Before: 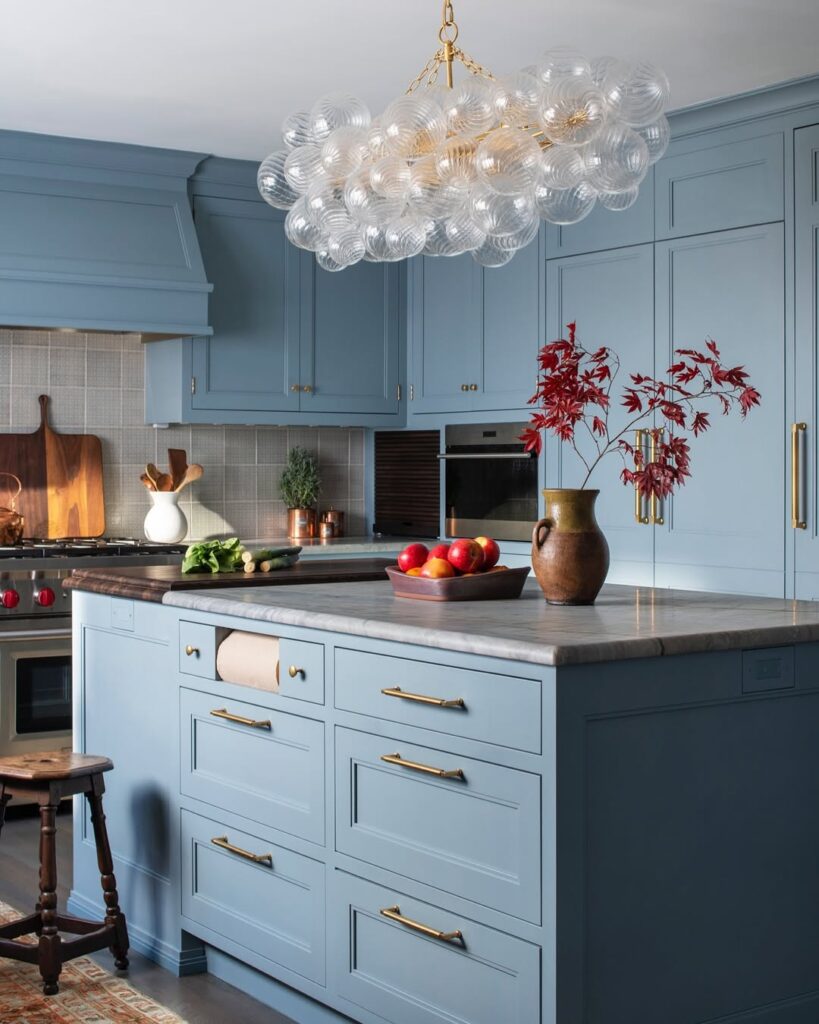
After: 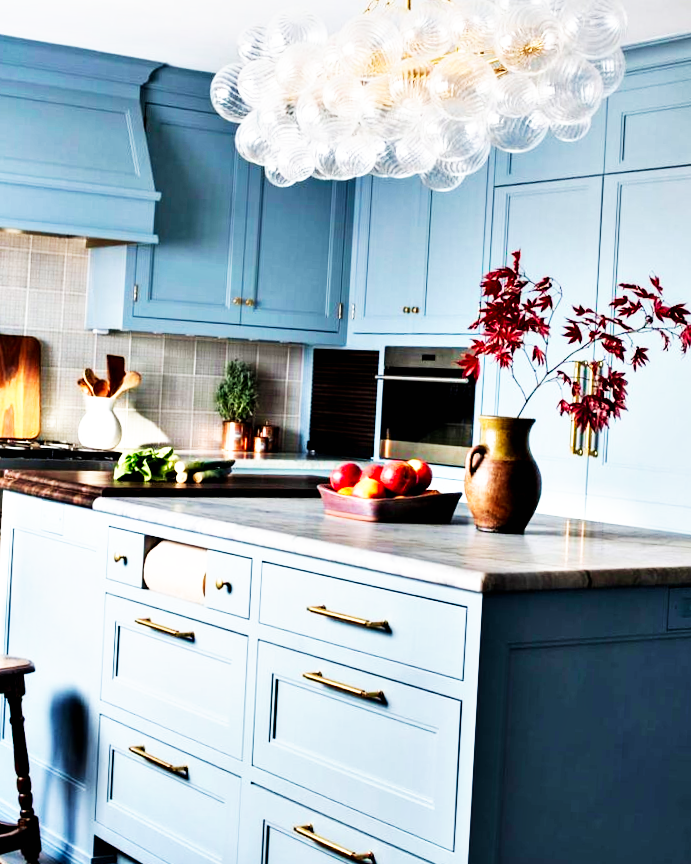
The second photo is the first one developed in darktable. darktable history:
contrast equalizer: octaves 7, y [[0.6 ×6], [0.55 ×6], [0 ×6], [0 ×6], [0 ×6]]
crop and rotate: angle -3.11°, left 5.209%, top 5.18%, right 4.758%, bottom 4.751%
base curve: curves: ch0 [(0, 0) (0.007, 0.004) (0.027, 0.03) (0.046, 0.07) (0.207, 0.54) (0.442, 0.872) (0.673, 0.972) (1, 1)], preserve colors none
velvia: on, module defaults
